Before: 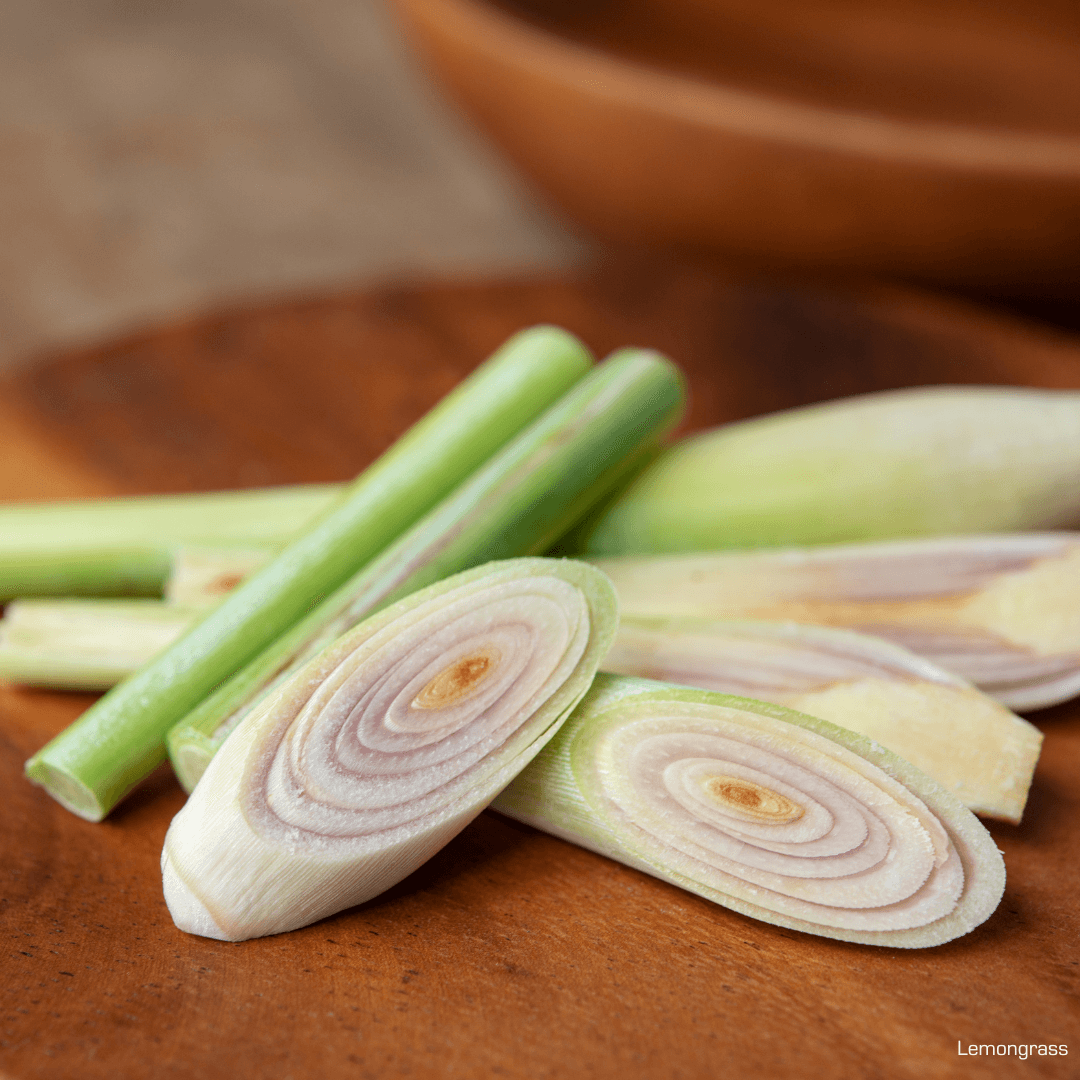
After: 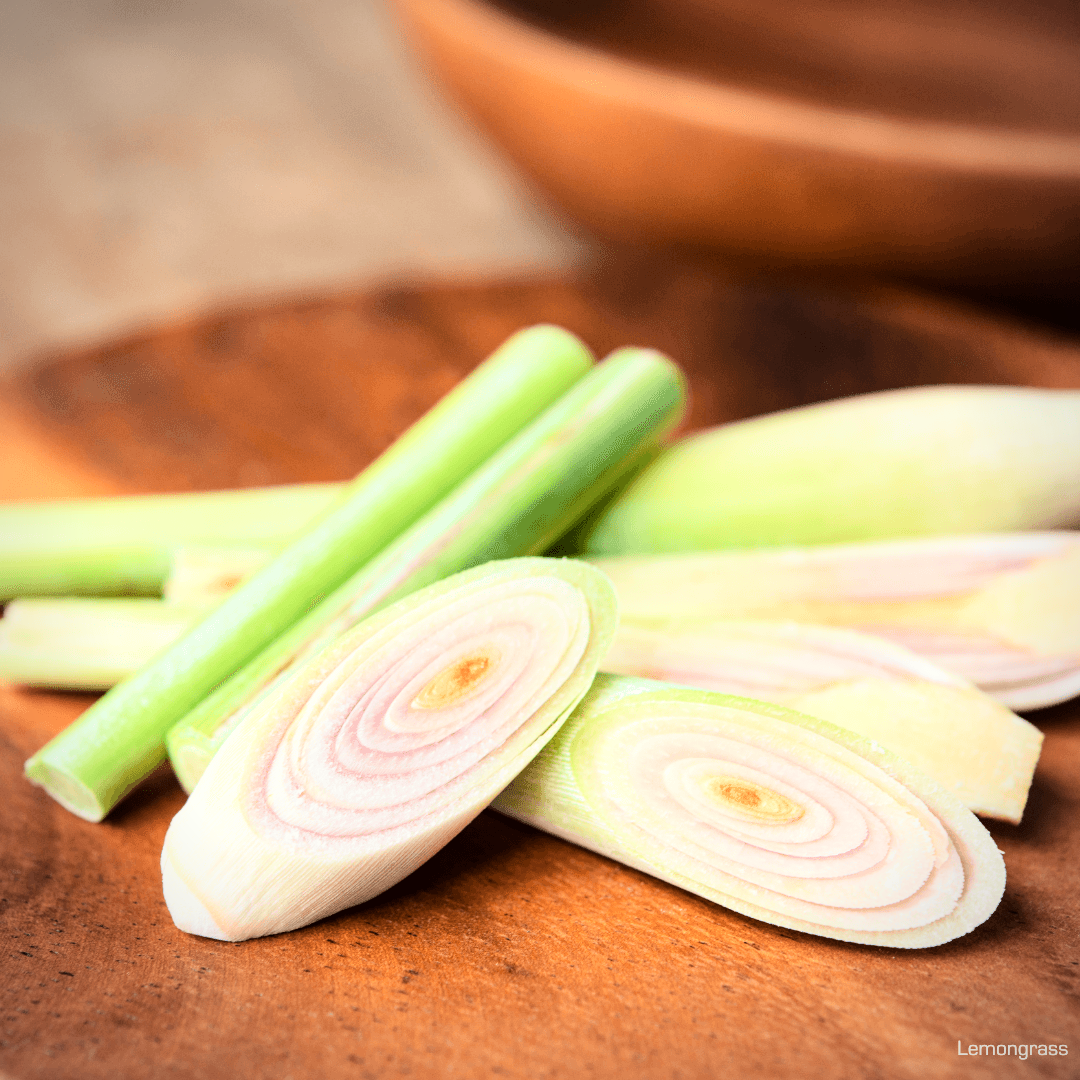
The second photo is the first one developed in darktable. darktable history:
vignetting: fall-off radius 61.08%, brightness -0.414, saturation -0.29
base curve: curves: ch0 [(0, 0.003) (0.001, 0.002) (0.006, 0.004) (0.02, 0.022) (0.048, 0.086) (0.094, 0.234) (0.162, 0.431) (0.258, 0.629) (0.385, 0.8) (0.548, 0.918) (0.751, 0.988) (1, 1)]
